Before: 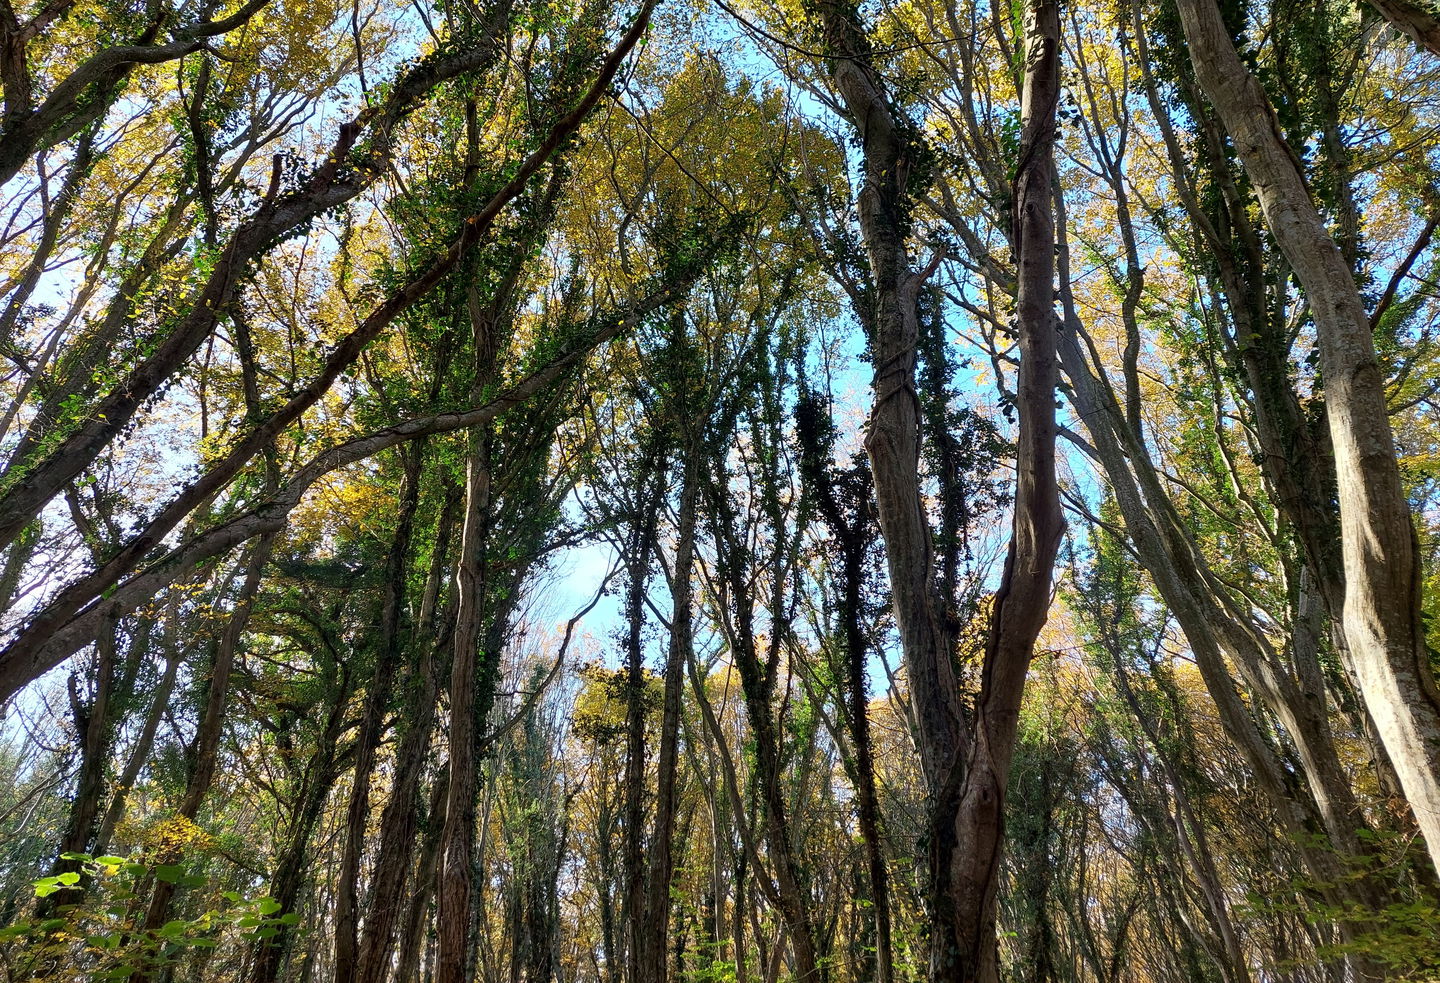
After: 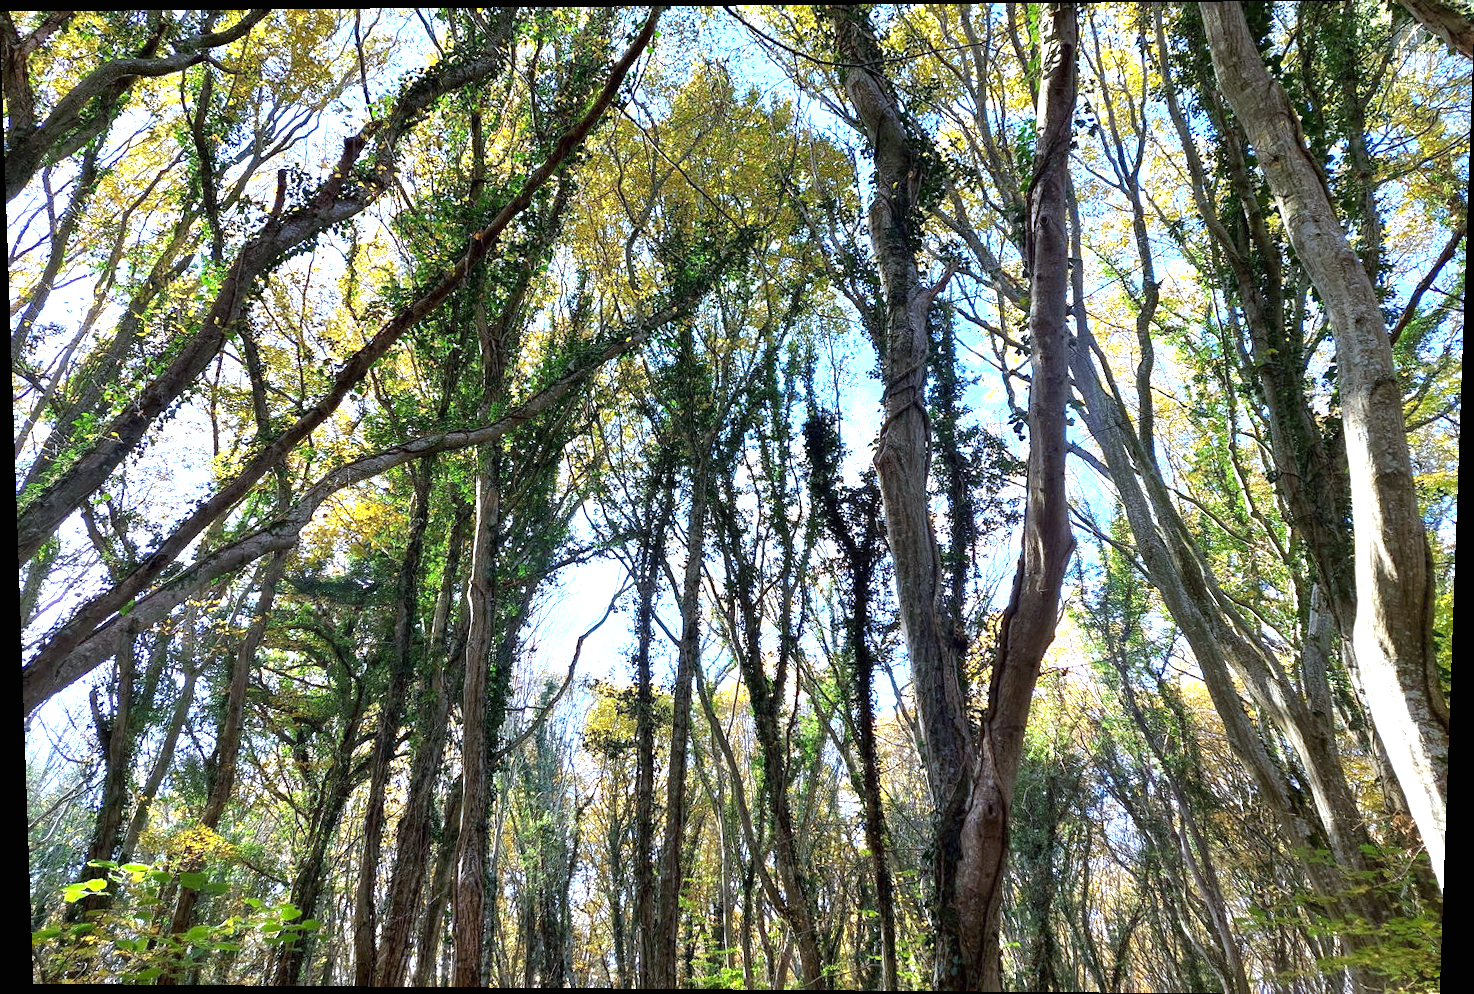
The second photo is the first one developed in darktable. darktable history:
white balance: red 0.926, green 1.003, blue 1.133
exposure: black level correction 0, exposure 1.1 EV, compensate highlight preservation false
rotate and perspective: lens shift (vertical) 0.048, lens shift (horizontal) -0.024, automatic cropping off
